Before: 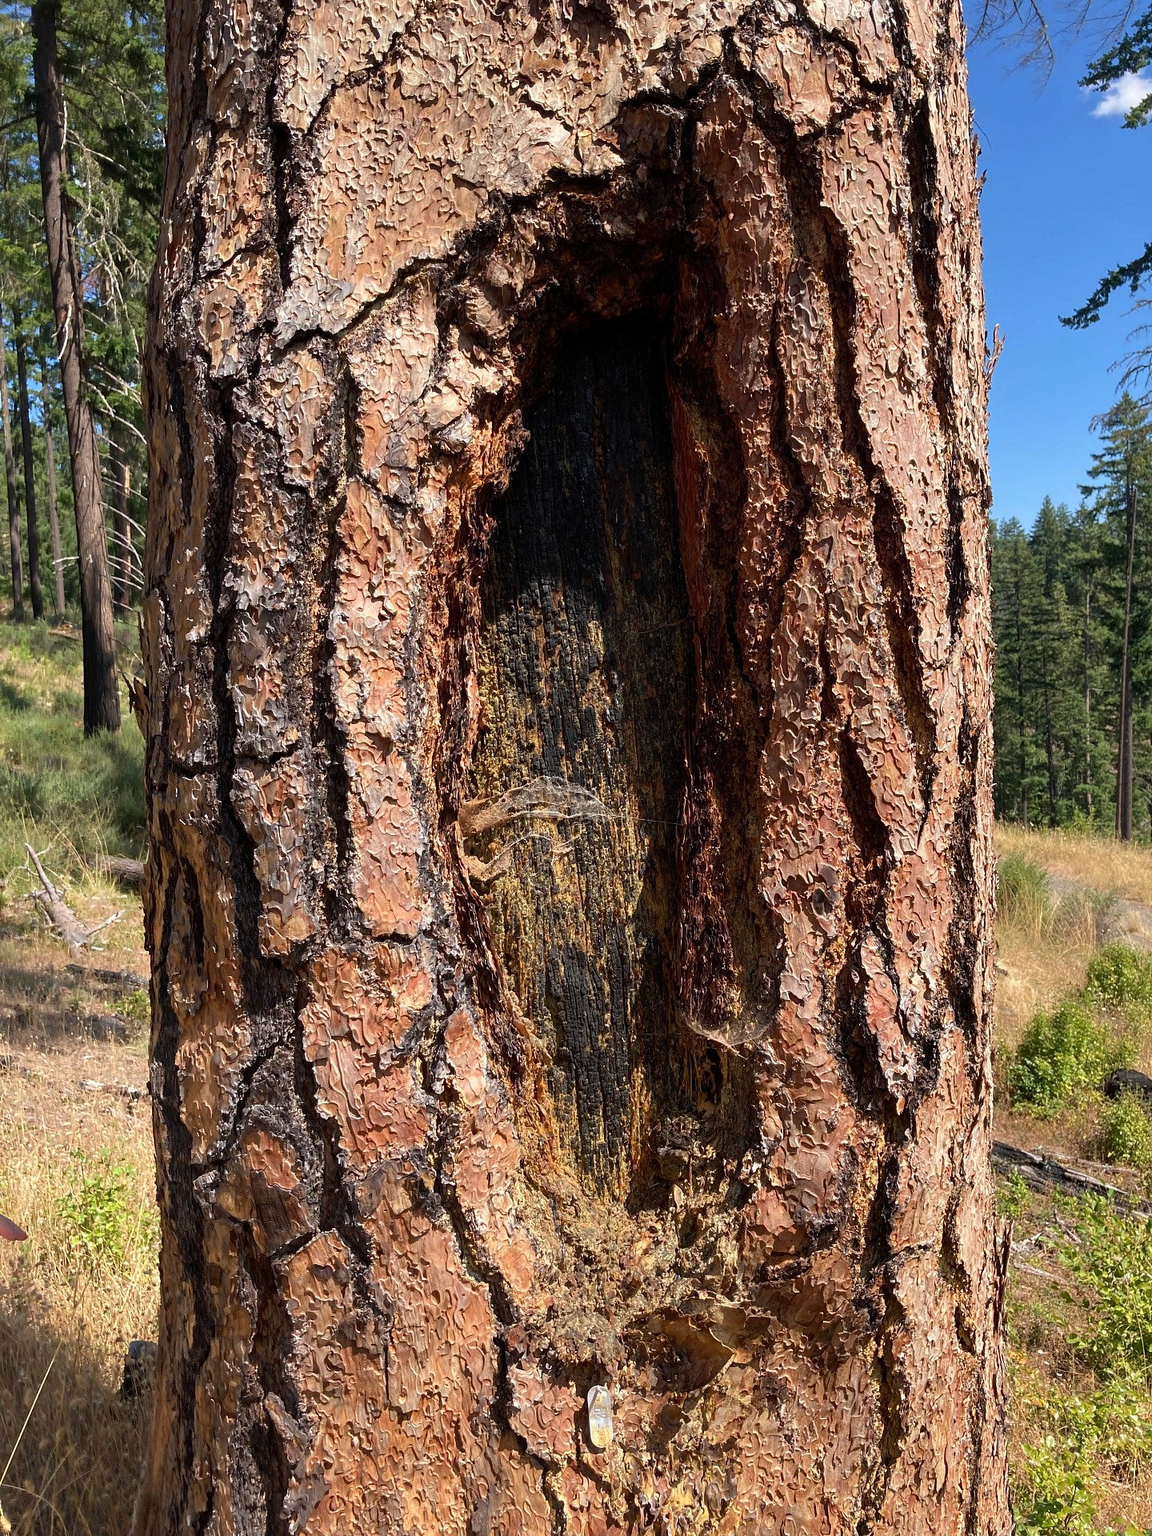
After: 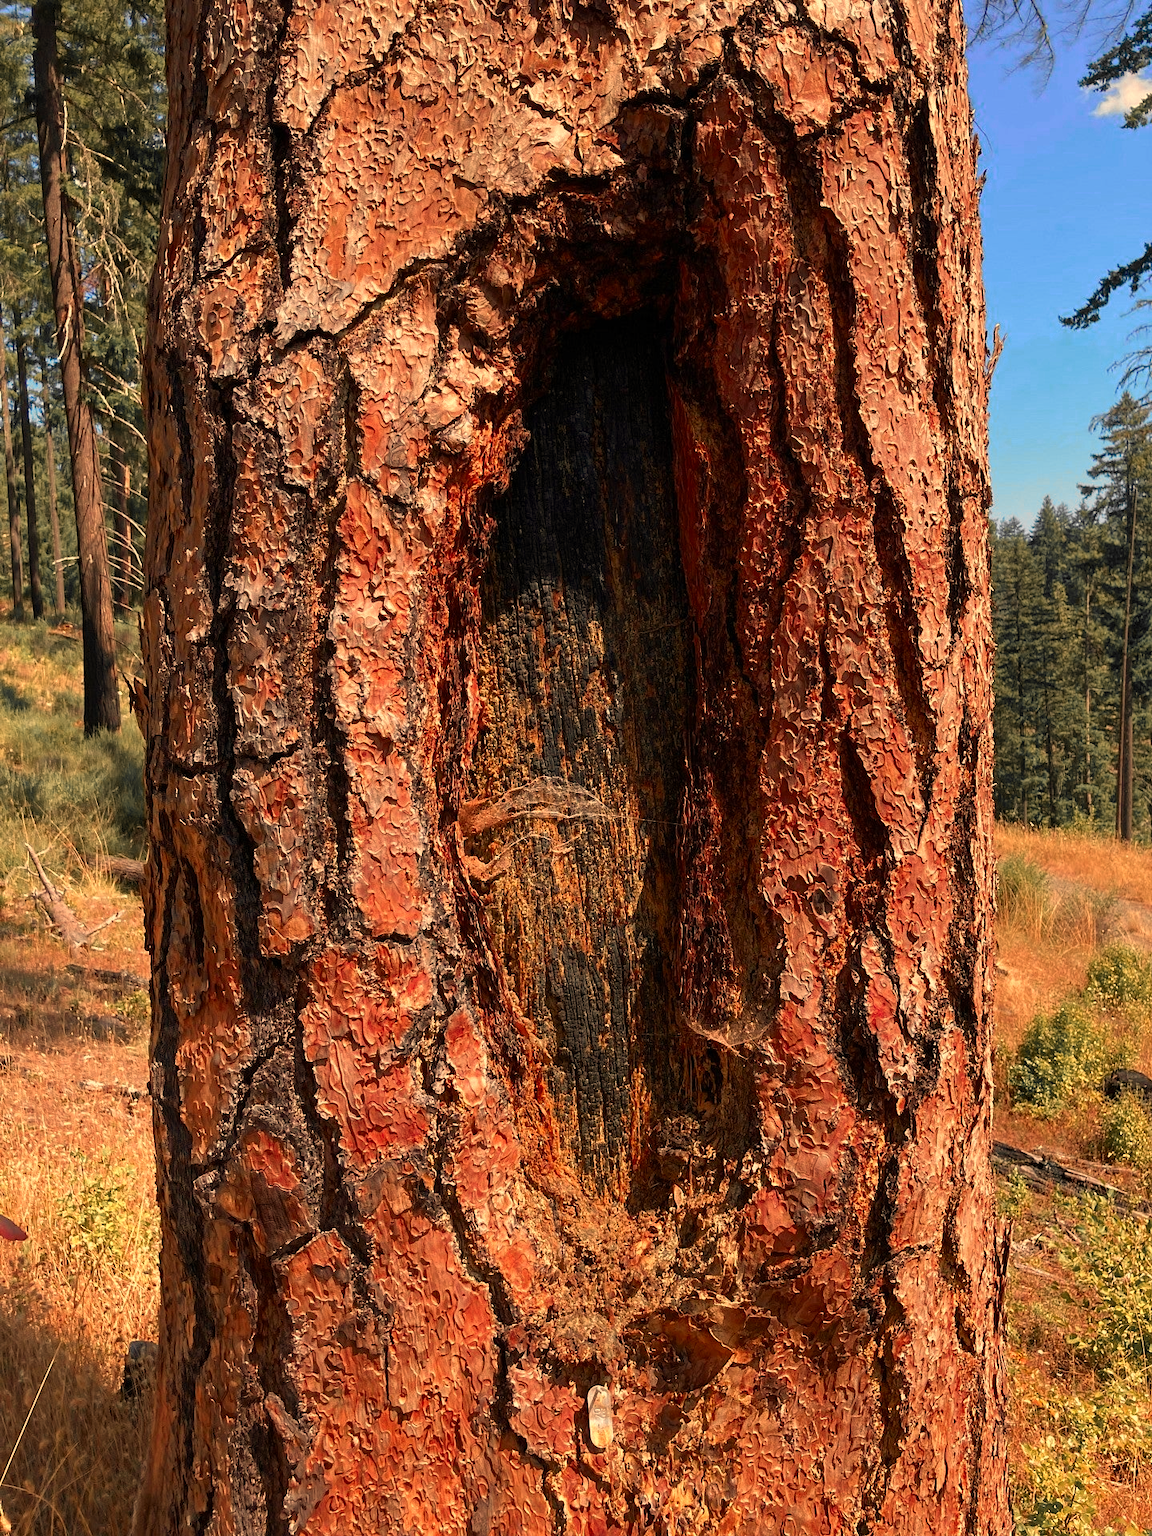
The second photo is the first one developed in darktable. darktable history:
white balance: red 1.138, green 0.996, blue 0.812
tone equalizer: on, module defaults
color zones: curves: ch0 [(0, 0.363) (0.128, 0.373) (0.25, 0.5) (0.402, 0.407) (0.521, 0.525) (0.63, 0.559) (0.729, 0.662) (0.867, 0.471)]; ch1 [(0, 0.515) (0.136, 0.618) (0.25, 0.5) (0.378, 0) (0.516, 0) (0.622, 0.593) (0.737, 0.819) (0.87, 0.593)]; ch2 [(0, 0.529) (0.128, 0.471) (0.282, 0.451) (0.386, 0.662) (0.516, 0.525) (0.633, 0.554) (0.75, 0.62) (0.875, 0.441)]
